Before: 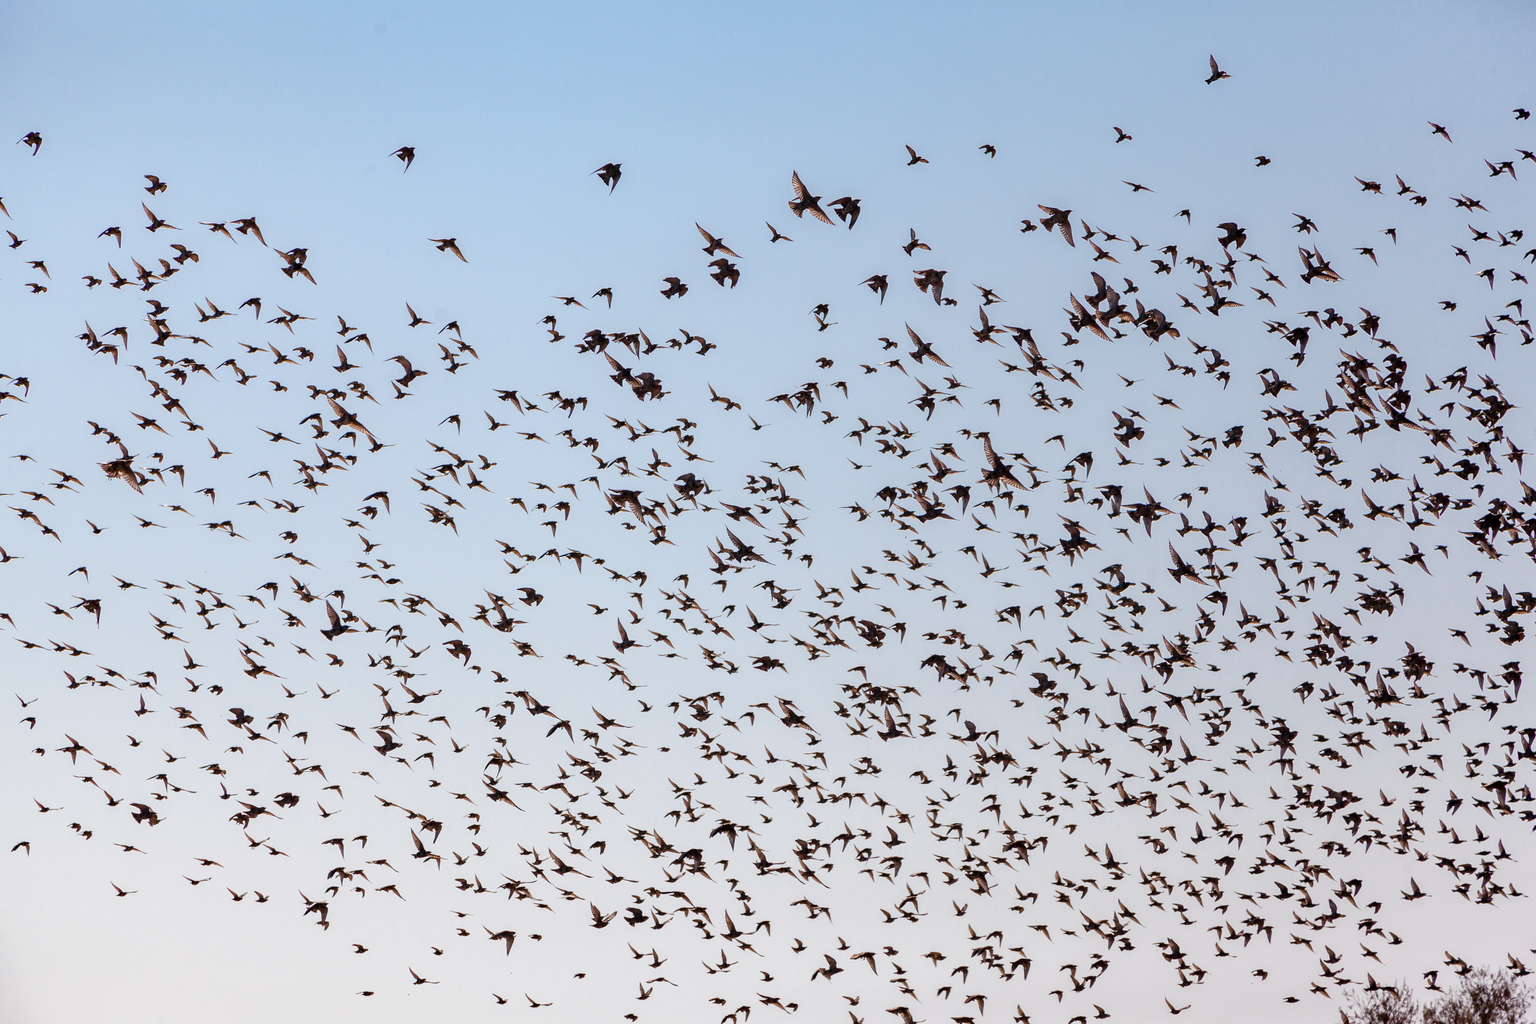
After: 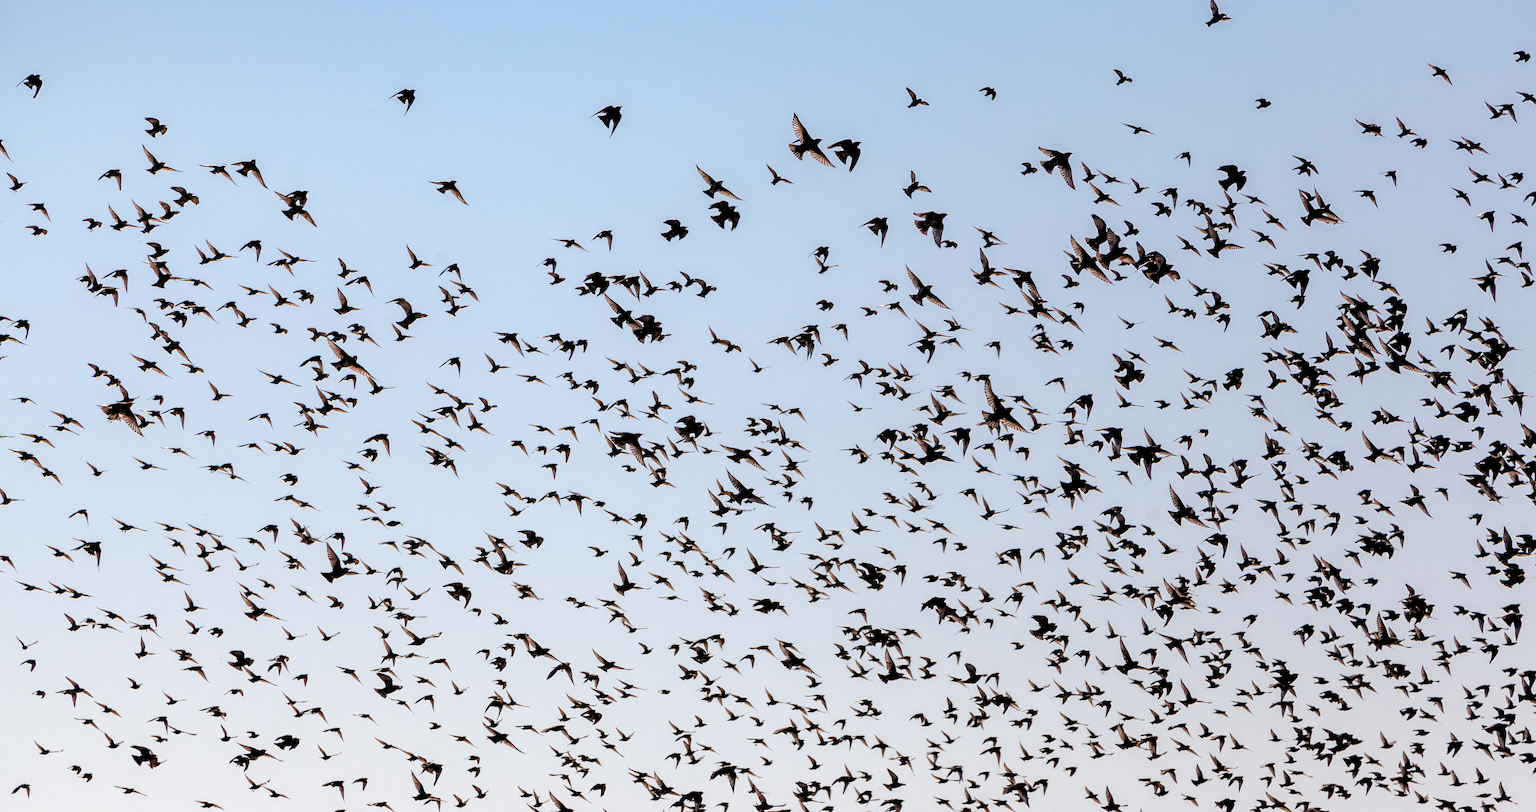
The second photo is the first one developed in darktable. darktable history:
crop and rotate: top 5.667%, bottom 14.937%
rgb levels: levels [[0.029, 0.461, 0.922], [0, 0.5, 1], [0, 0.5, 1]]
